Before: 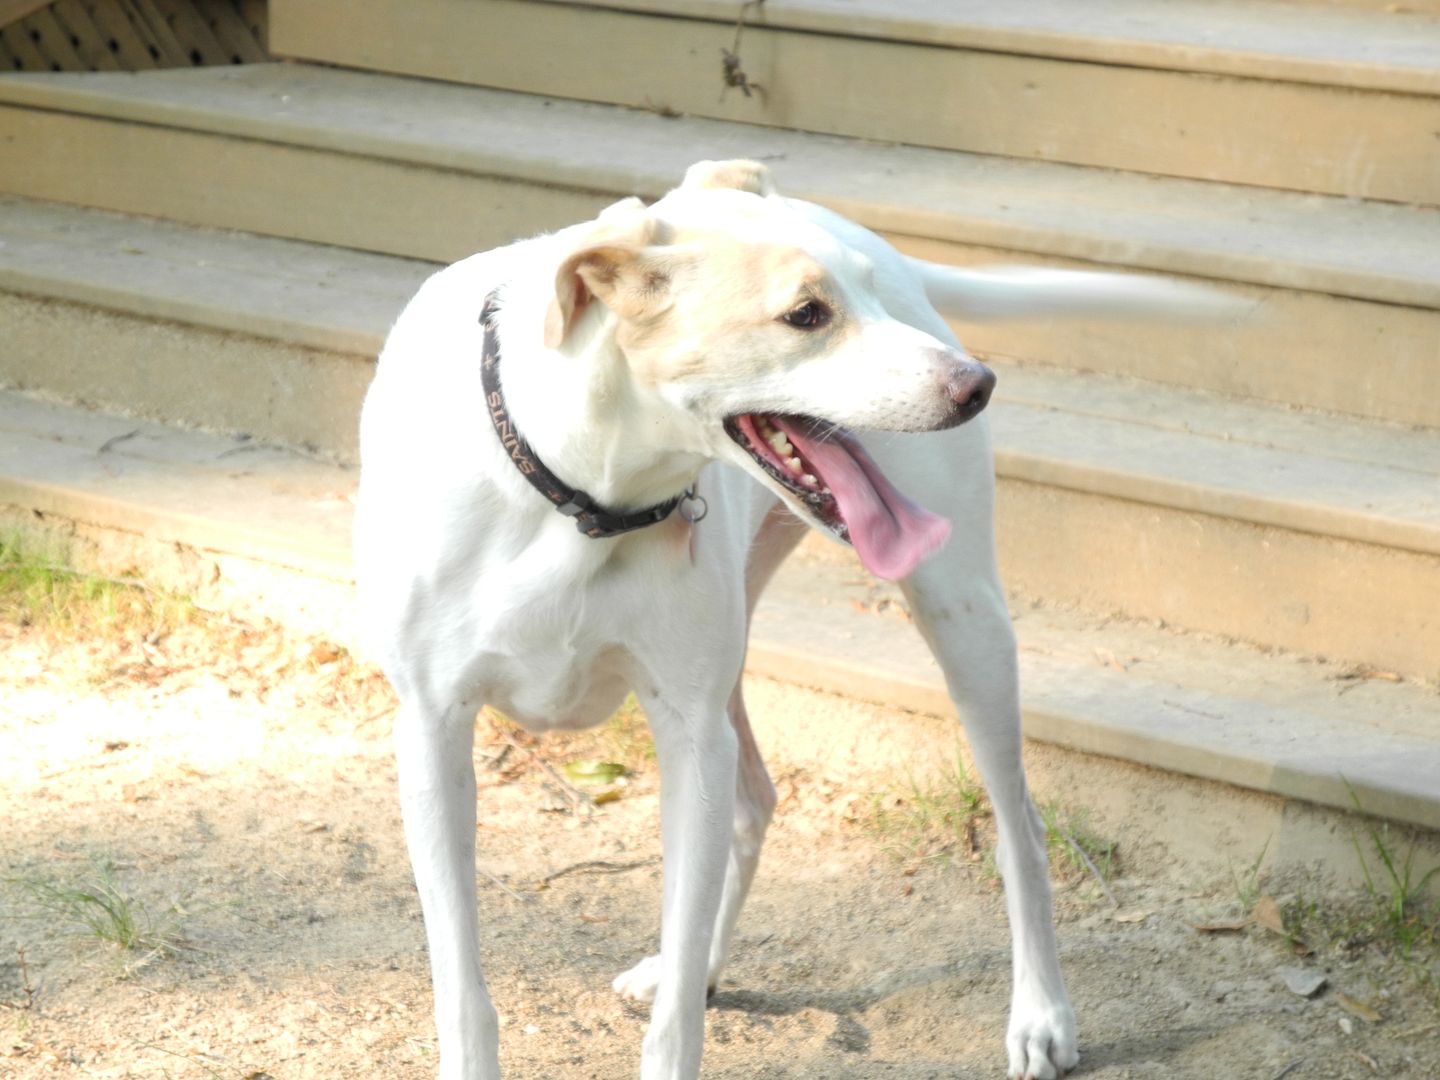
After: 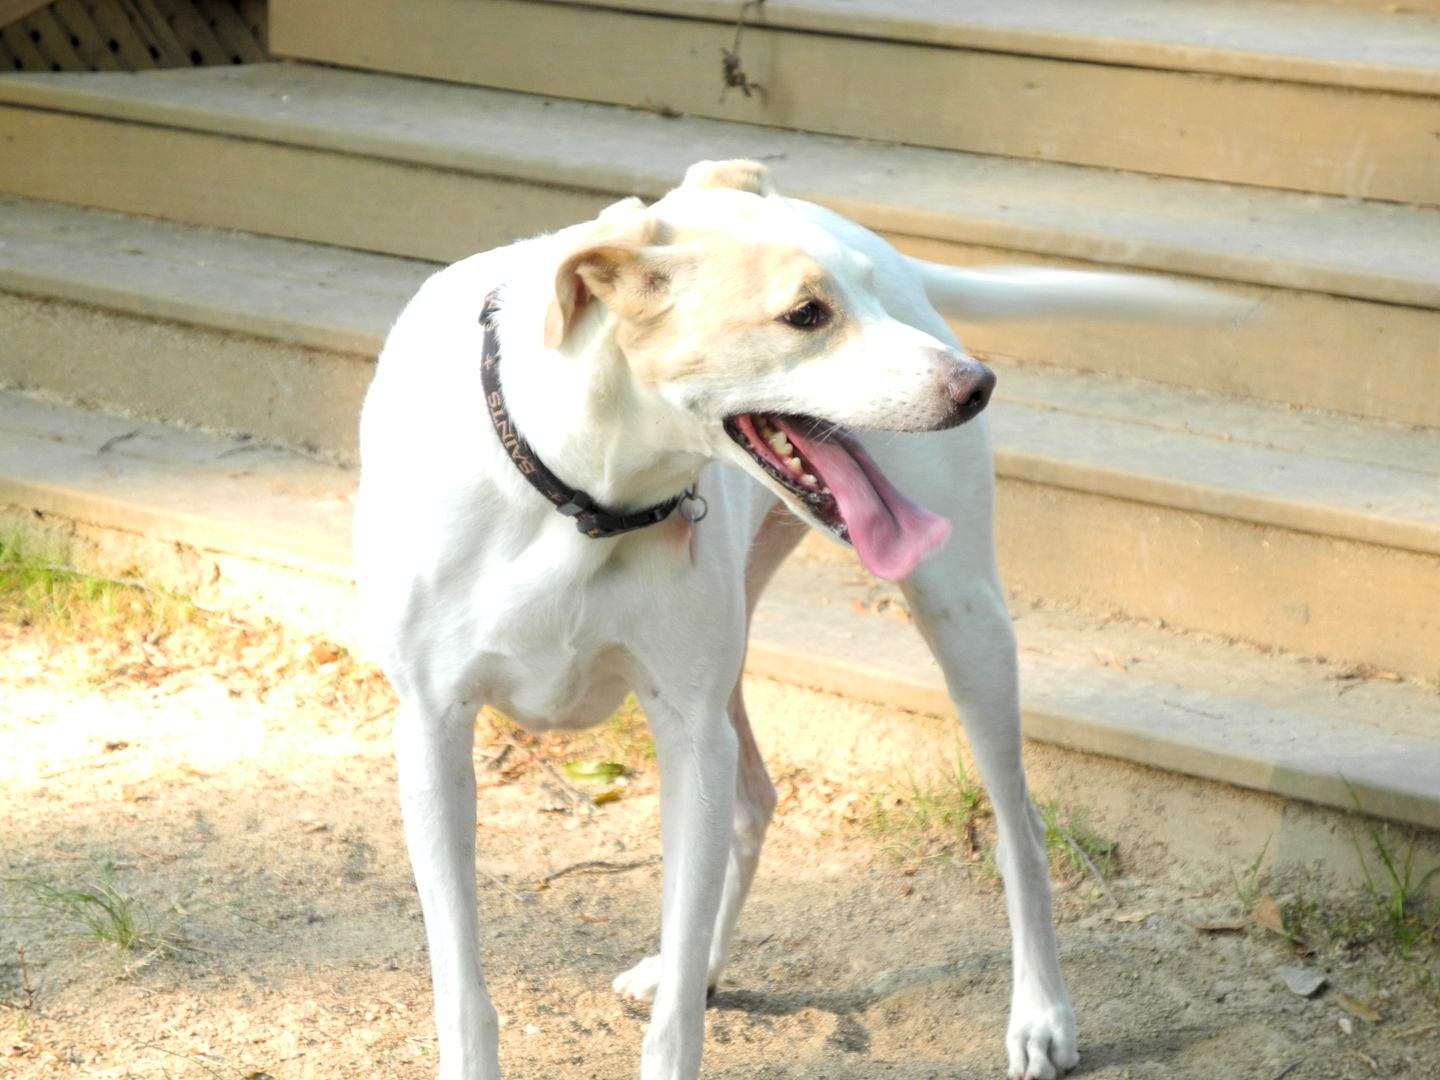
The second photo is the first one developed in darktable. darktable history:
color contrast: green-magenta contrast 1.2, blue-yellow contrast 1.2
levels: mode automatic, black 0.023%, white 99.97%, levels [0.062, 0.494, 0.925]
